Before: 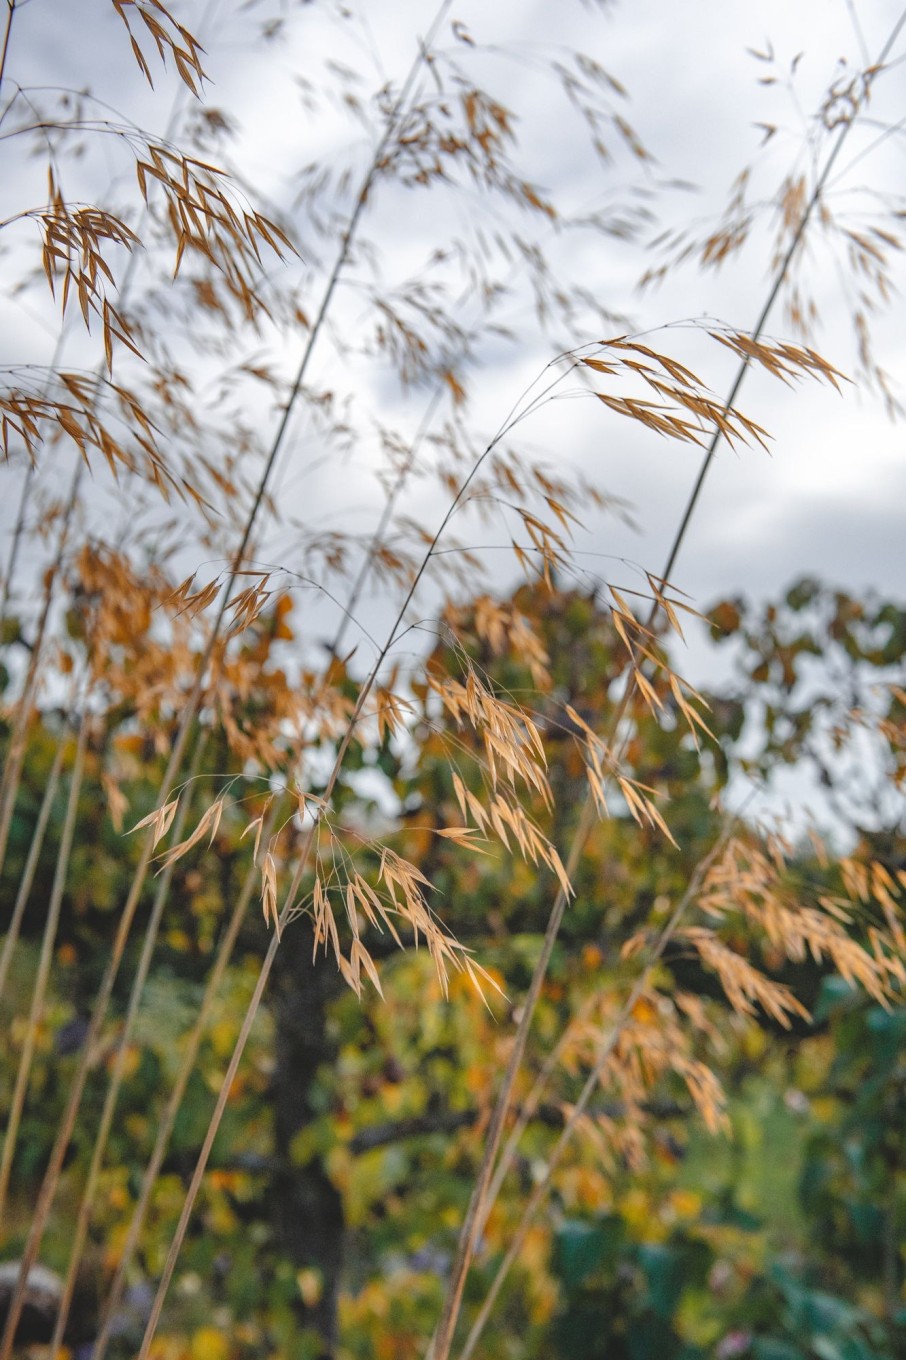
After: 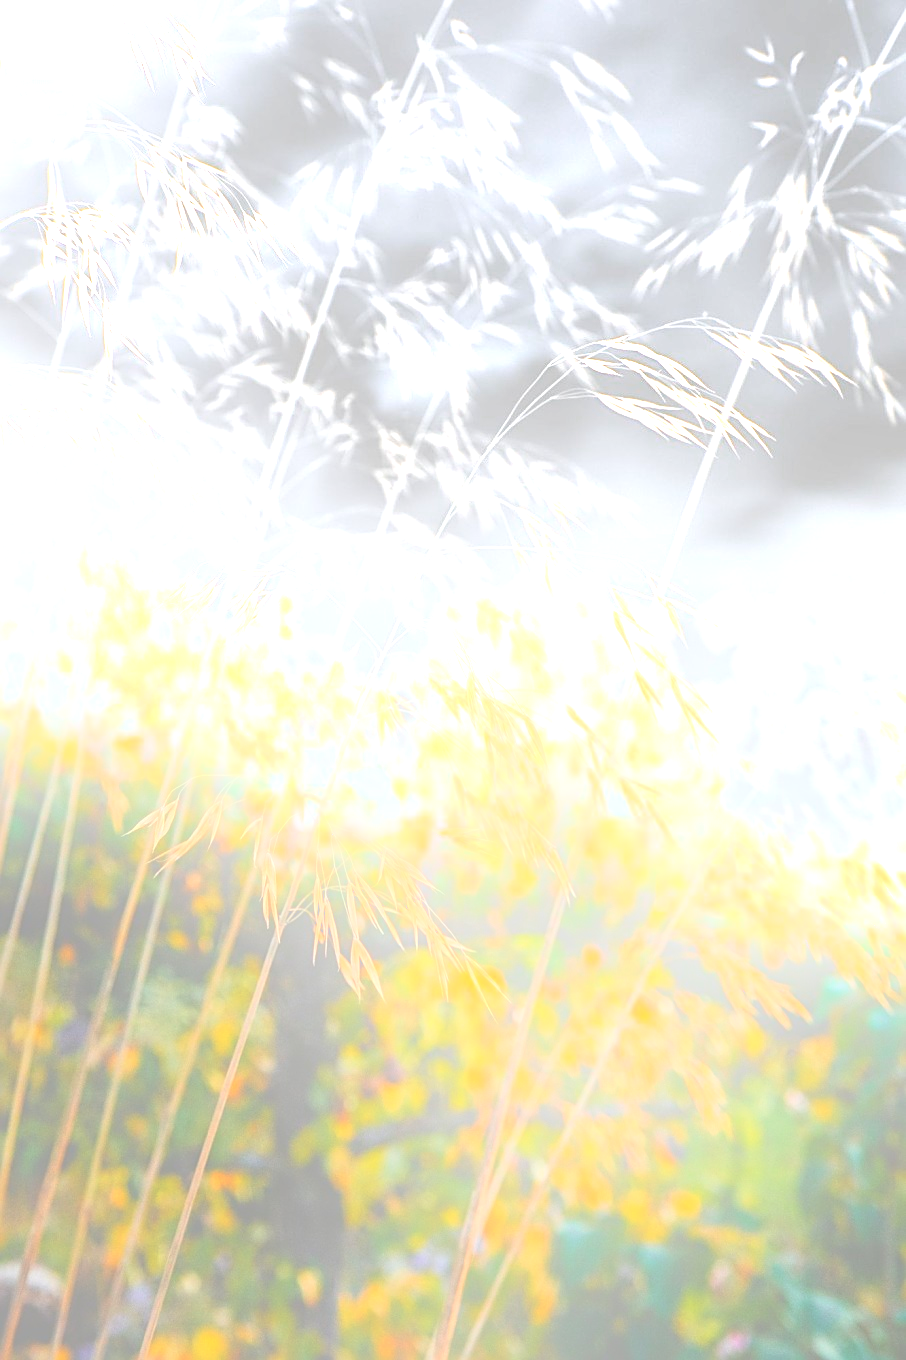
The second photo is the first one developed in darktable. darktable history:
sharpen: on, module defaults
base curve: curves: ch0 [(0, 0) (0.297, 0.298) (1, 1)], preserve colors none
tone equalizer: -8 EV -0.75 EV, -7 EV -0.7 EV, -6 EV -0.6 EV, -5 EV -0.4 EV, -3 EV 0.4 EV, -2 EV 0.6 EV, -1 EV 0.7 EV, +0 EV 0.75 EV, edges refinement/feathering 500, mask exposure compensation -1.57 EV, preserve details no
bloom: size 25%, threshold 5%, strength 90%
